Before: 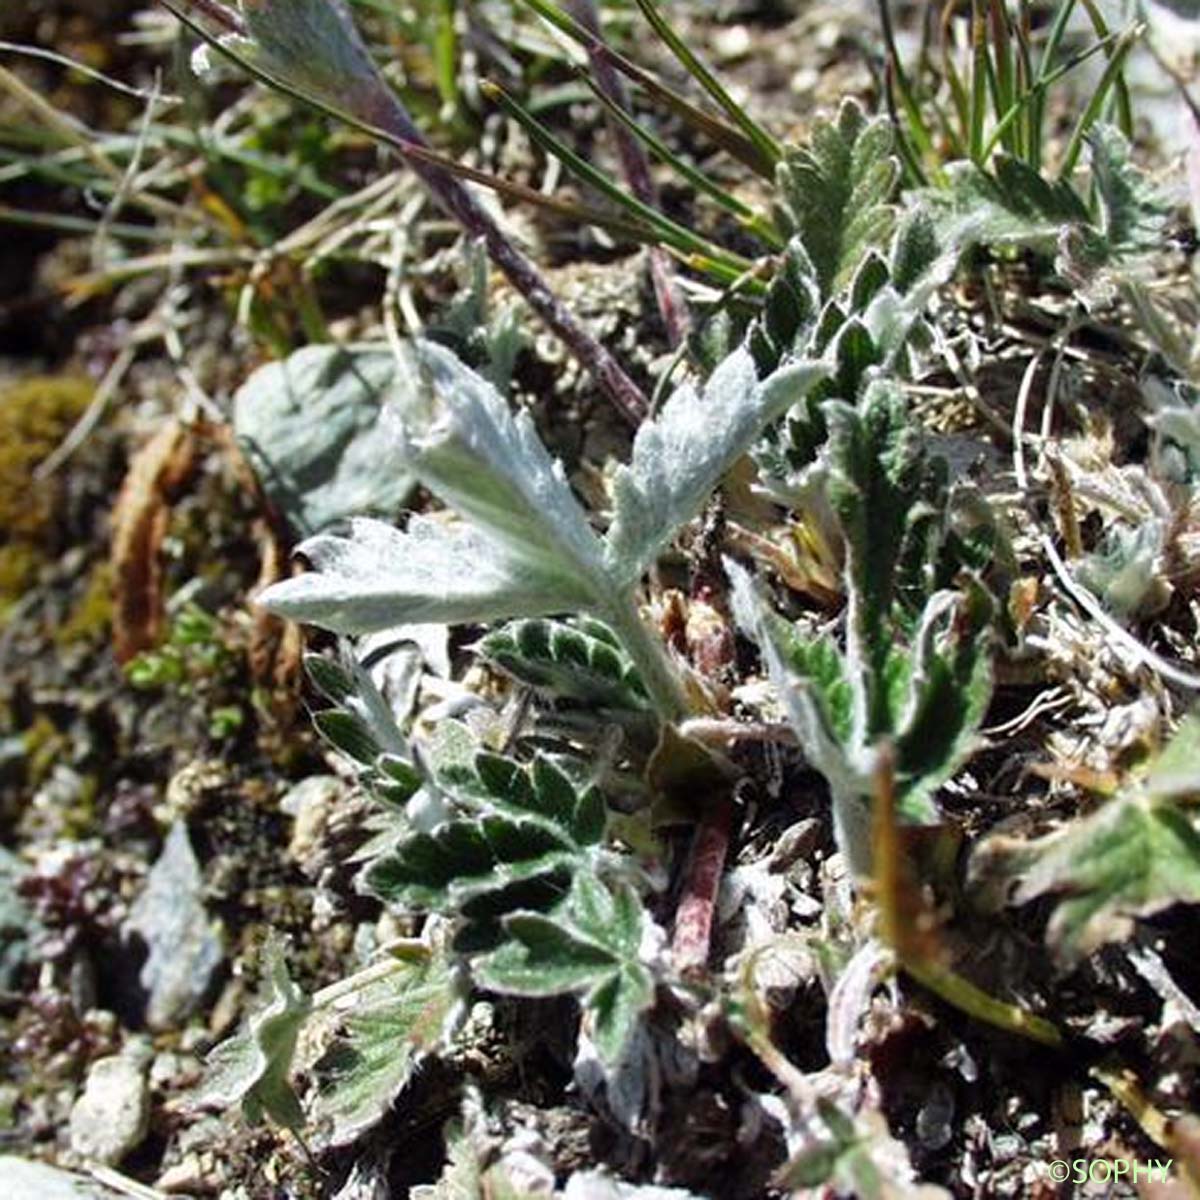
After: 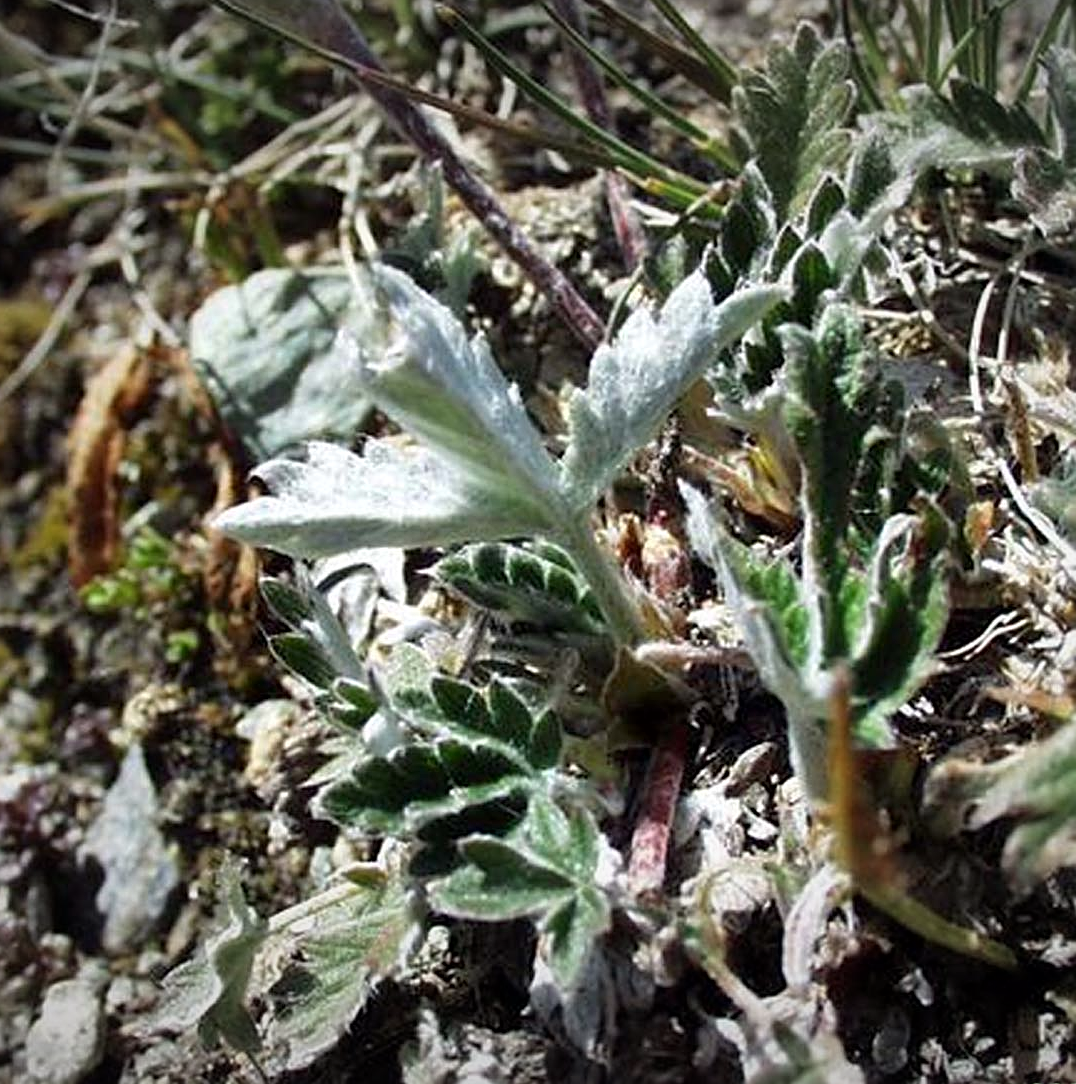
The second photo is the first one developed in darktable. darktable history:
crop: left 3.717%, top 6.358%, right 6.611%, bottom 3.302%
vignetting: fall-off radius 99.56%, width/height ratio 1.345
sharpen: on, module defaults
contrast equalizer: octaves 7, y [[0.5, 0.501, 0.525, 0.597, 0.58, 0.514], [0.5 ×6], [0.5 ×6], [0 ×6], [0 ×6]], mix -0.317
local contrast: mode bilateral grid, contrast 19, coarseness 51, detail 119%, midtone range 0.2
